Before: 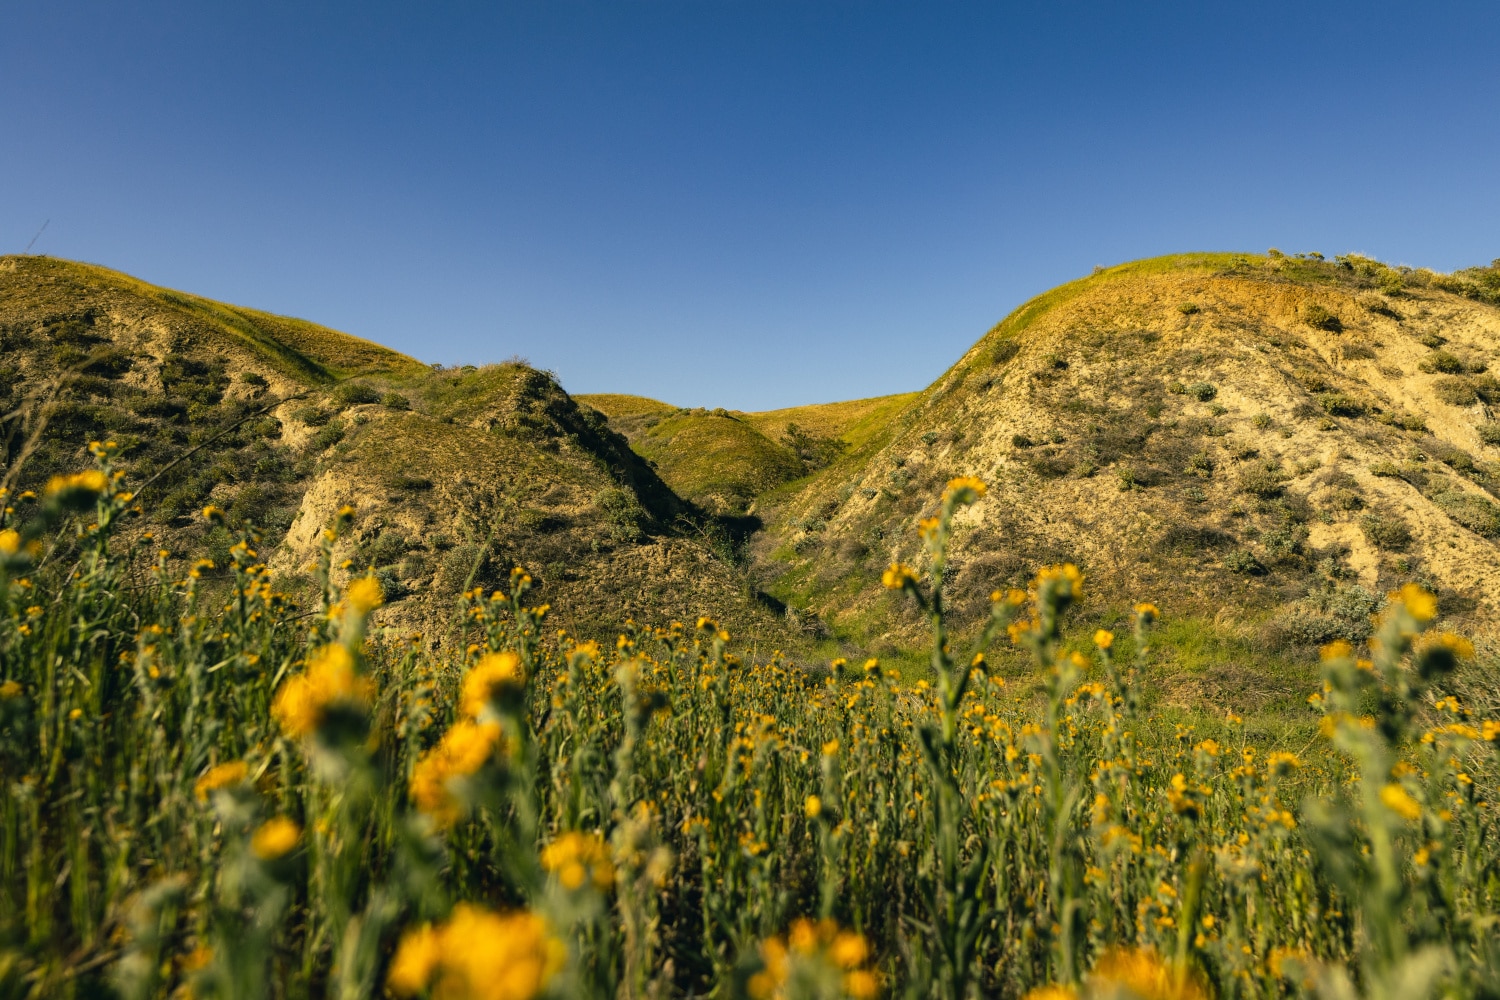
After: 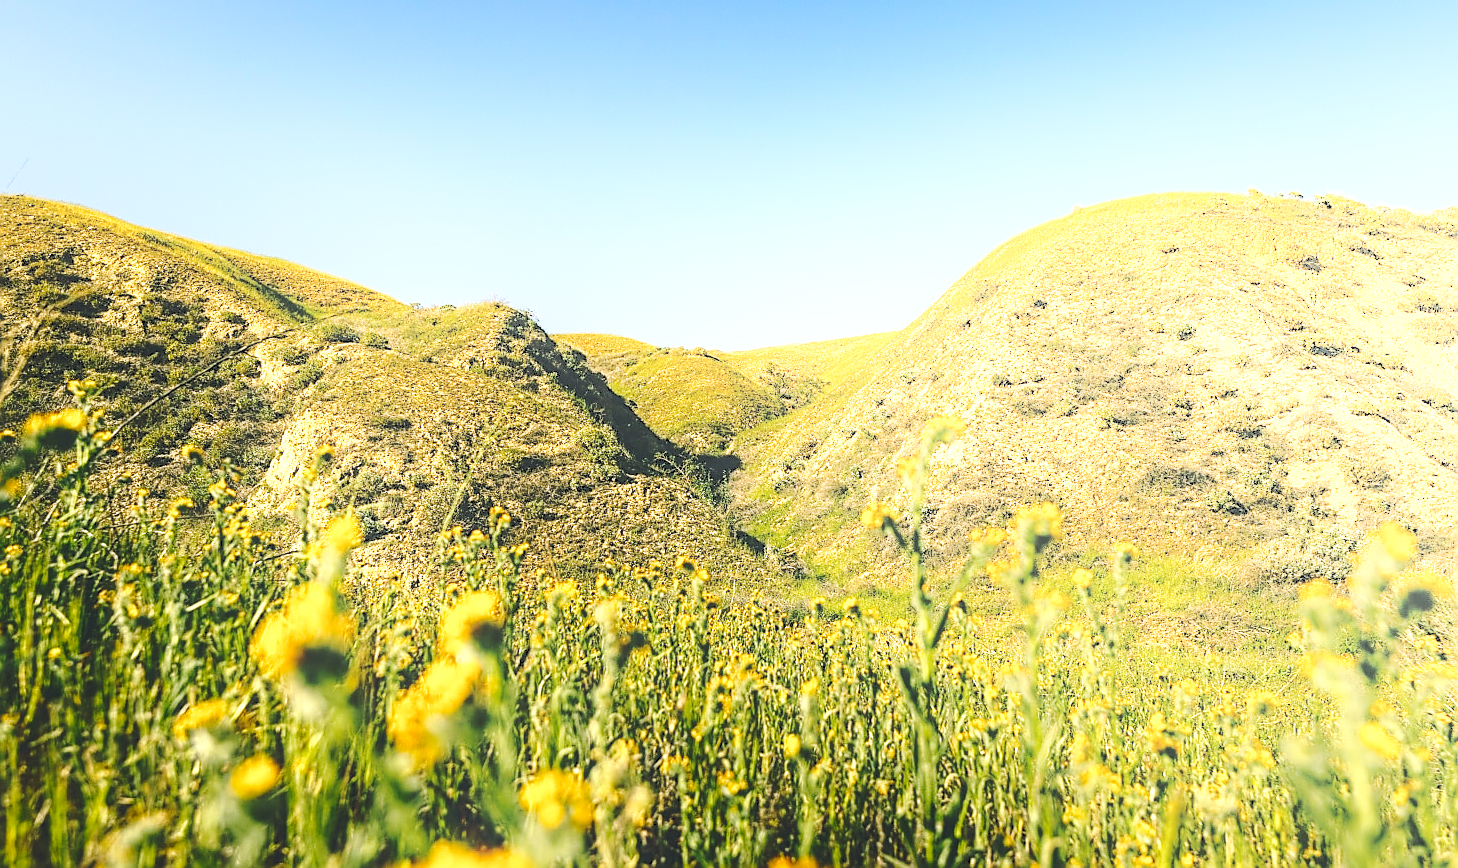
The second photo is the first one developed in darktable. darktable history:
crop: left 1.409%, top 6.149%, right 1.386%, bottom 6.987%
sharpen: radius 1.414, amount 1.244, threshold 0.665
base curve: curves: ch0 [(0, 0) (0.032, 0.037) (0.105, 0.228) (0.435, 0.76) (0.856, 0.983) (1, 1)], preserve colors none
tone curve: curves: ch0 [(0, 0) (0.003, 0.125) (0.011, 0.139) (0.025, 0.155) (0.044, 0.174) (0.069, 0.192) (0.1, 0.211) (0.136, 0.234) (0.177, 0.262) (0.224, 0.296) (0.277, 0.337) (0.335, 0.385) (0.399, 0.436) (0.468, 0.5) (0.543, 0.573) (0.623, 0.644) (0.709, 0.713) (0.801, 0.791) (0.898, 0.881) (1, 1)], color space Lab, independent channels, preserve colors none
exposure: black level correction -0.002, exposure 0.545 EV, compensate highlight preservation false
local contrast: on, module defaults
shadows and highlights: shadows -22.13, highlights 98.48, soften with gaussian
